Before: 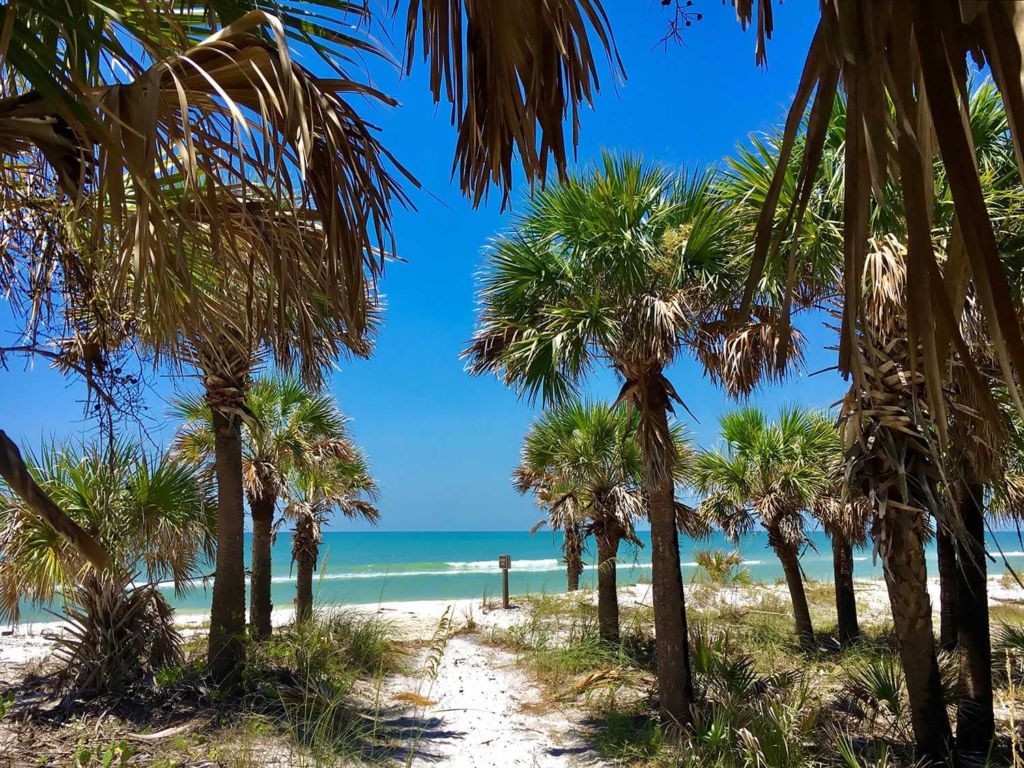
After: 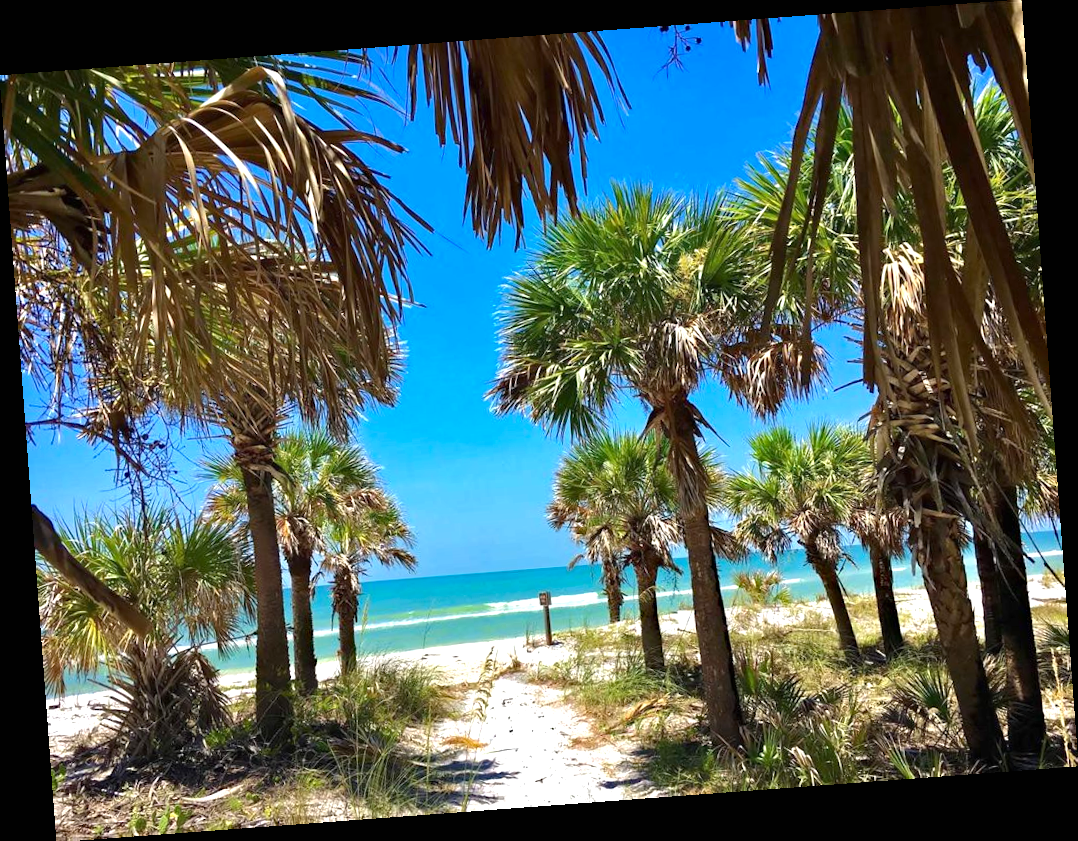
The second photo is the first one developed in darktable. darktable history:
haze removal: compatibility mode true, adaptive false
exposure: black level correction 0, exposure 0.7 EV, compensate highlight preservation false
rotate and perspective: rotation -4.25°, automatic cropping off
